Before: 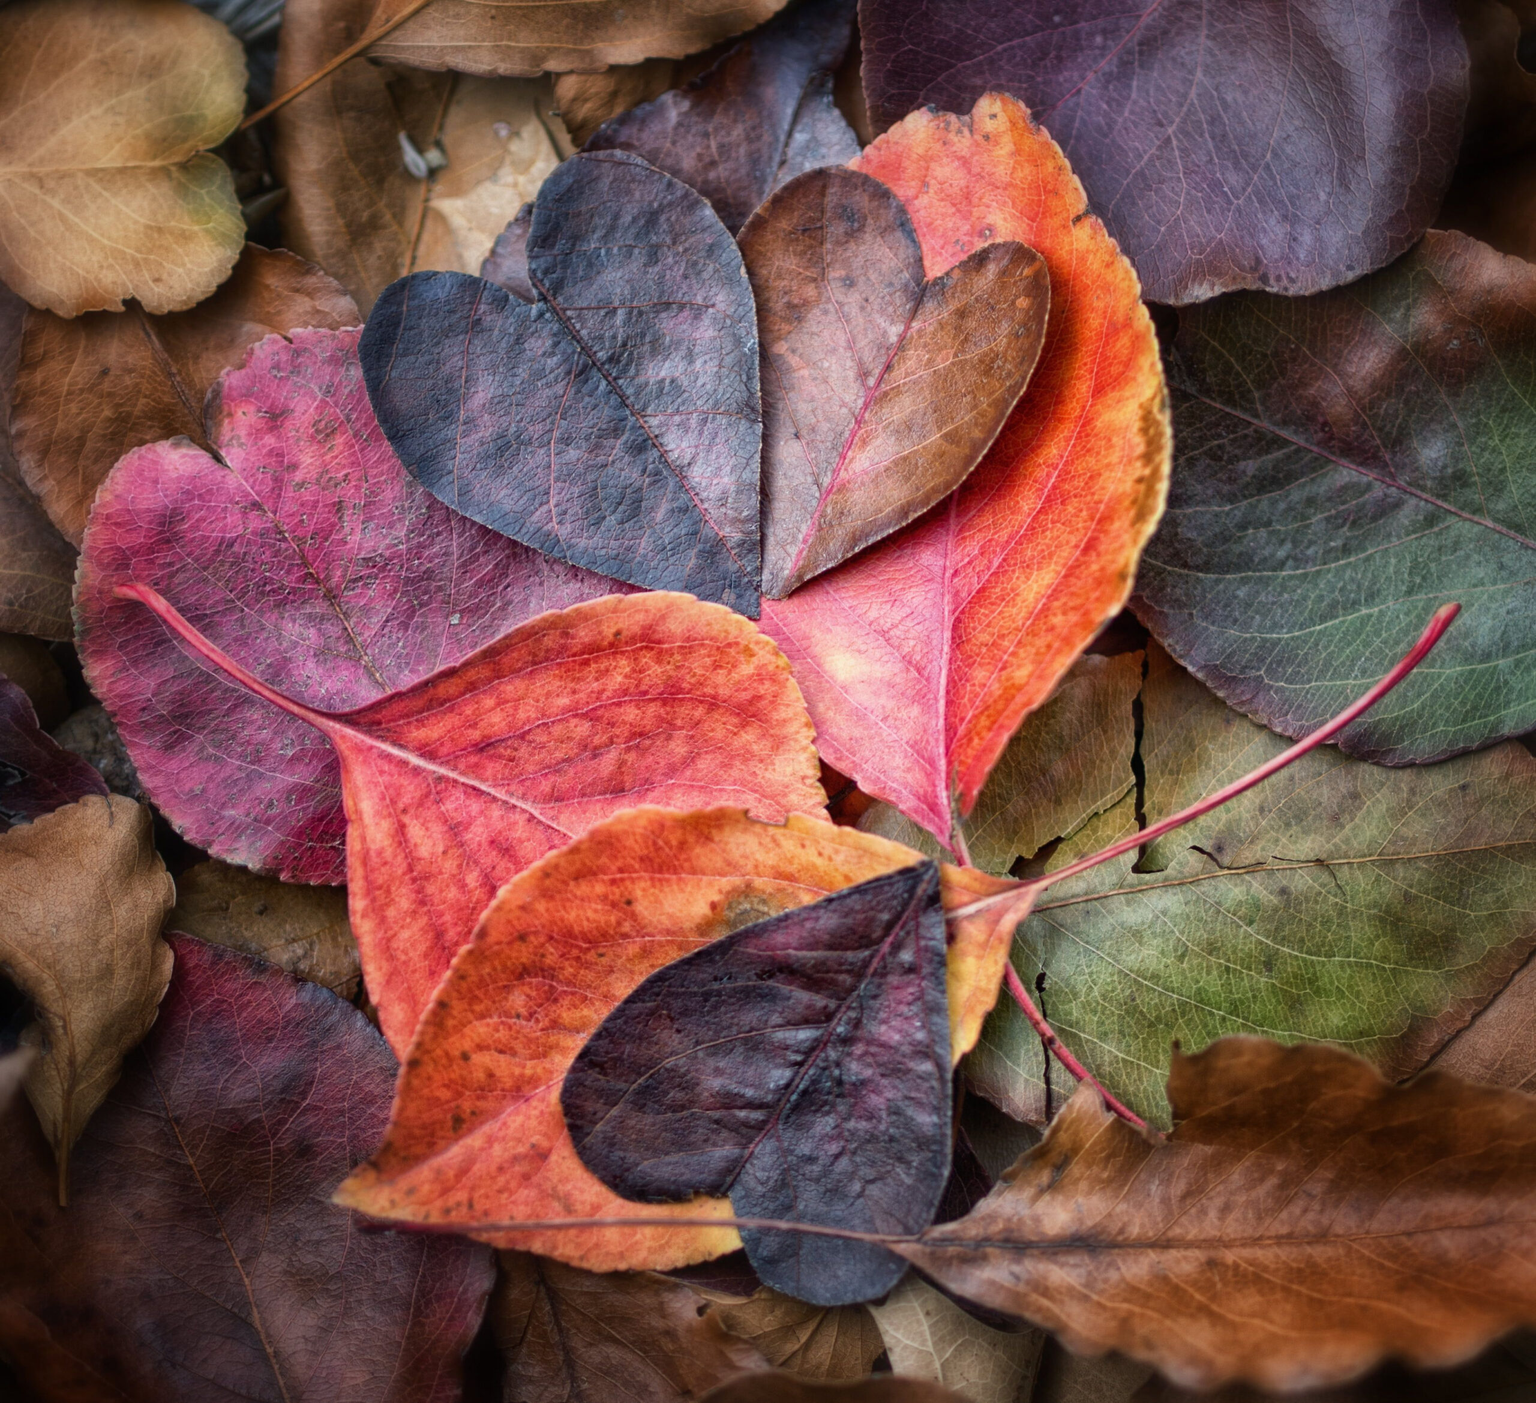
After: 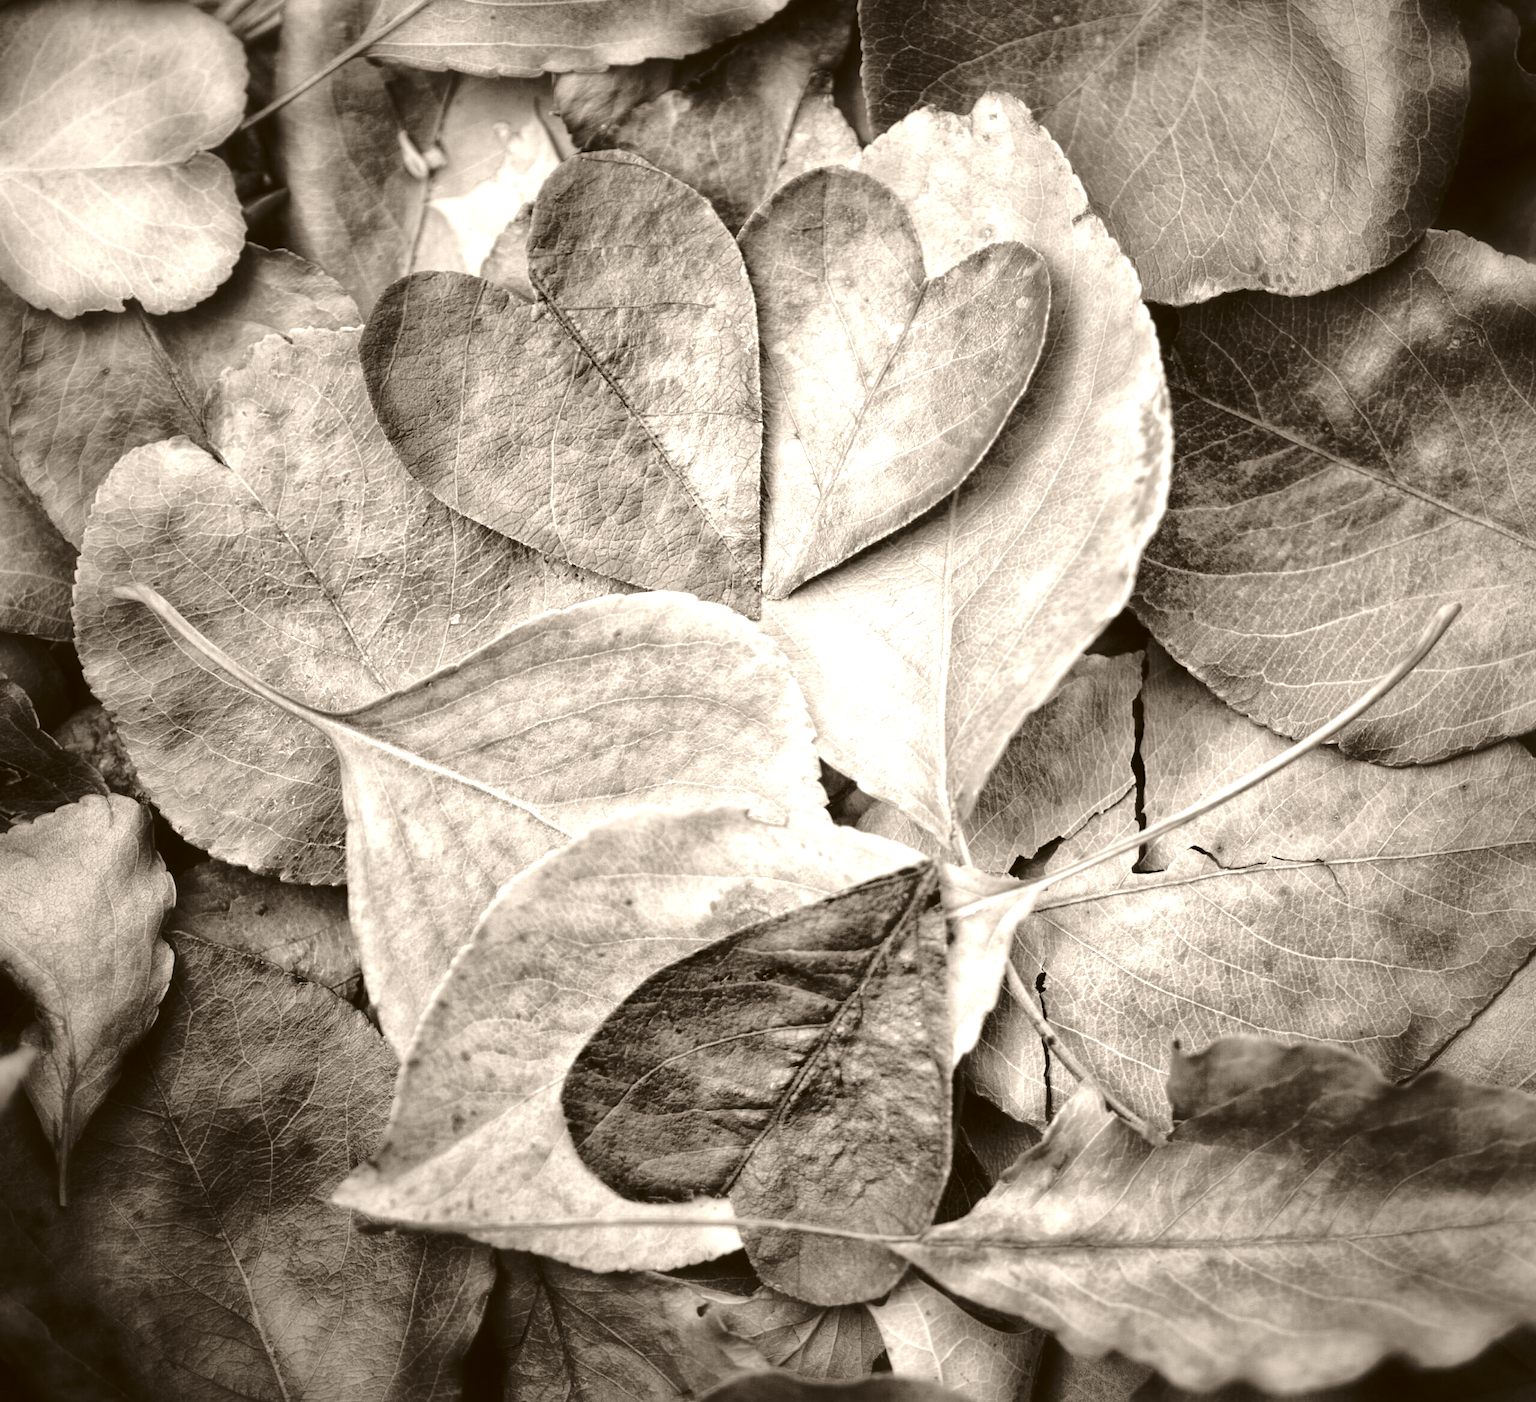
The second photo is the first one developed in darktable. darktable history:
exposure: black level correction 0.025, exposure 0.182 EV, compensate highlight preservation false
white balance: red 1.004, blue 1.096
colorize: hue 34.49°, saturation 35.33%, source mix 100%, version 1
